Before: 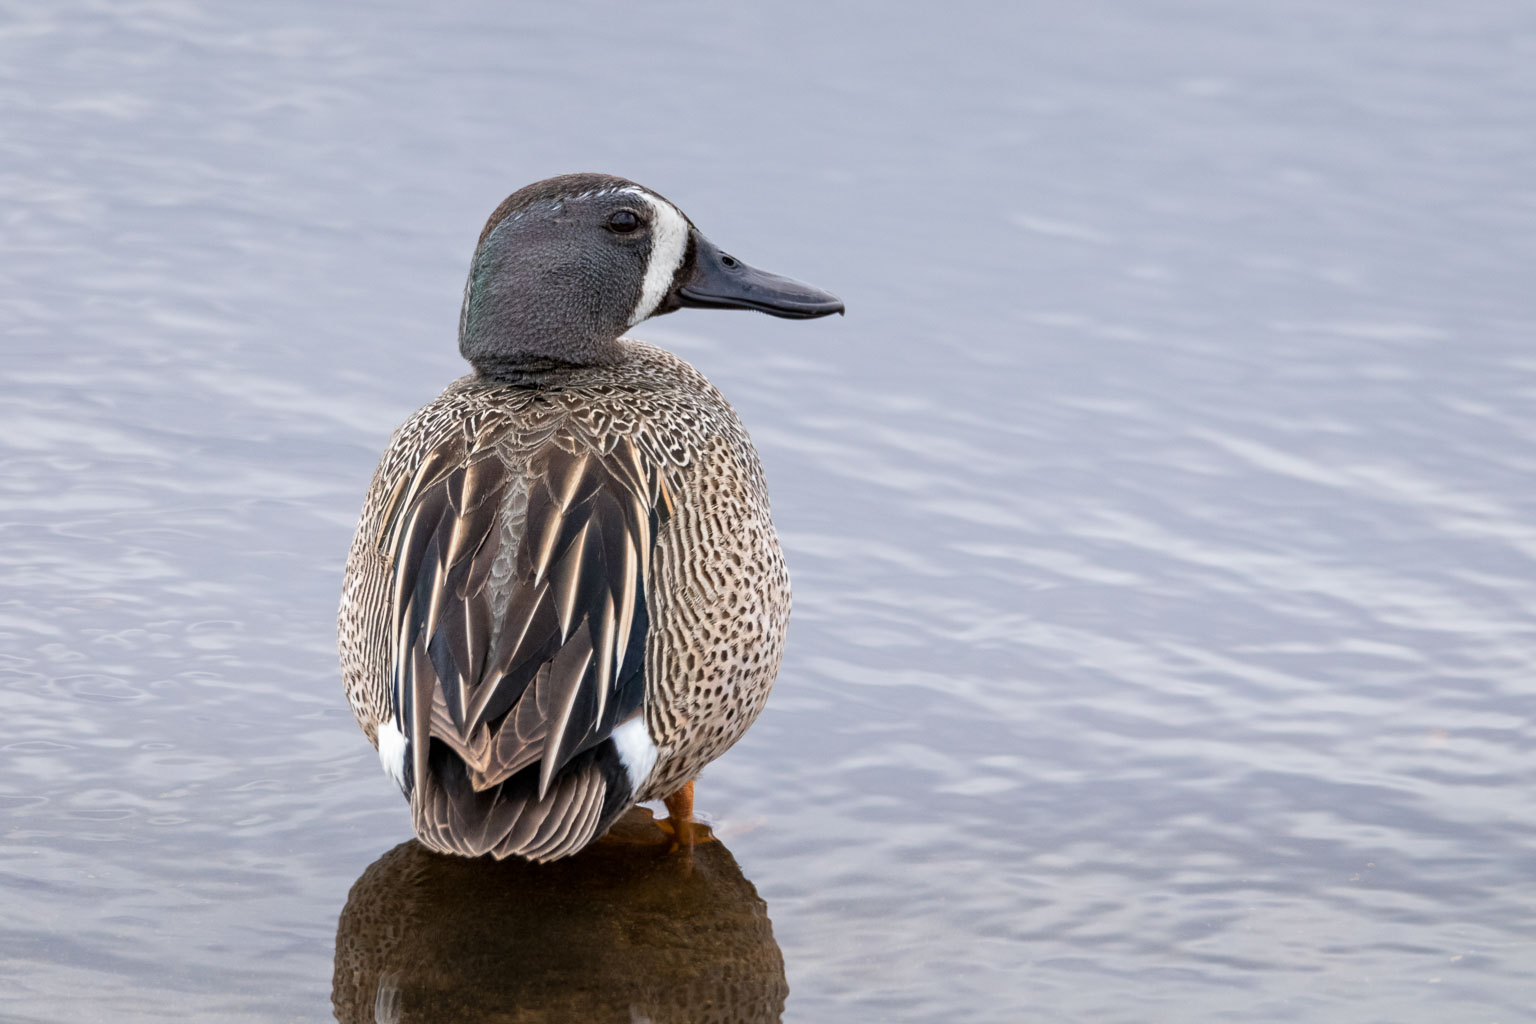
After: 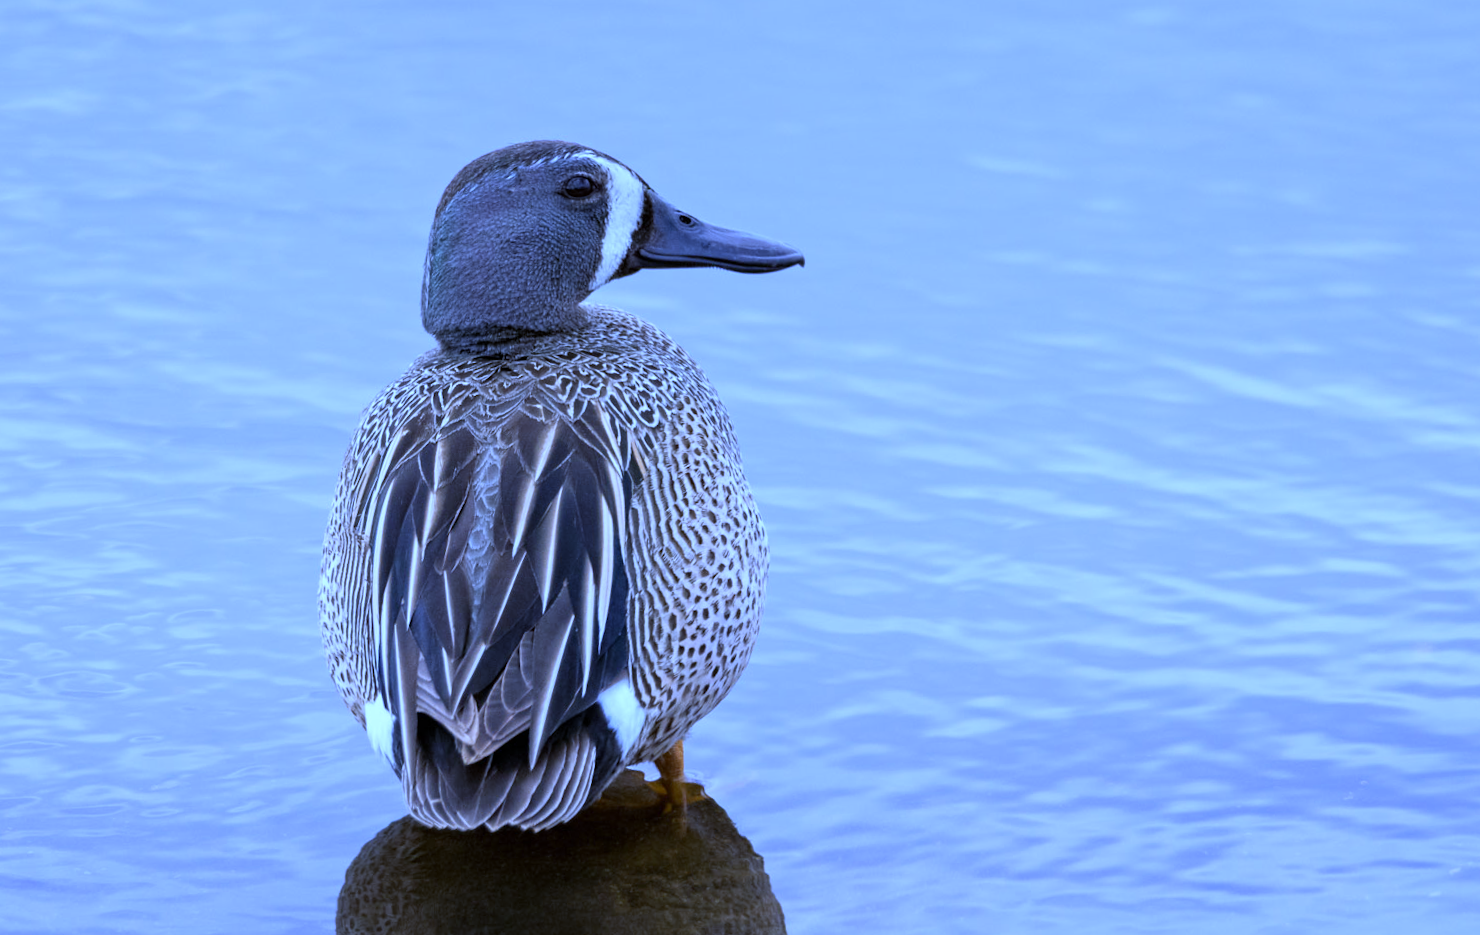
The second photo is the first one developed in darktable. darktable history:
white balance: red 0.766, blue 1.537
rotate and perspective: rotation -3.52°, crop left 0.036, crop right 0.964, crop top 0.081, crop bottom 0.919
